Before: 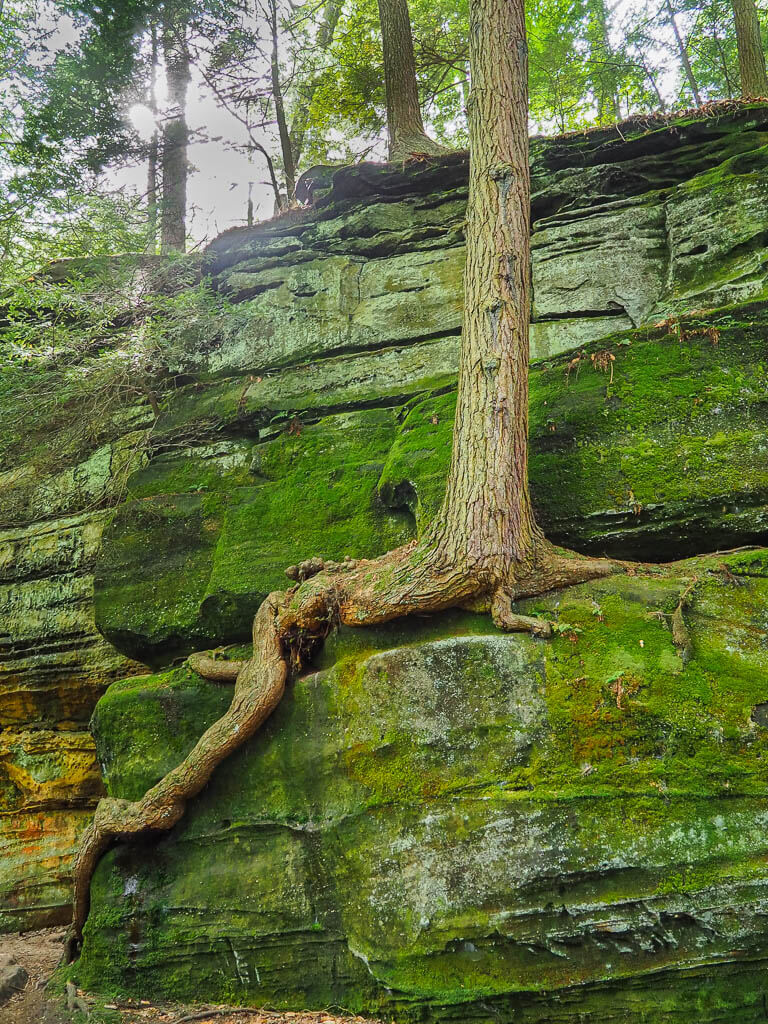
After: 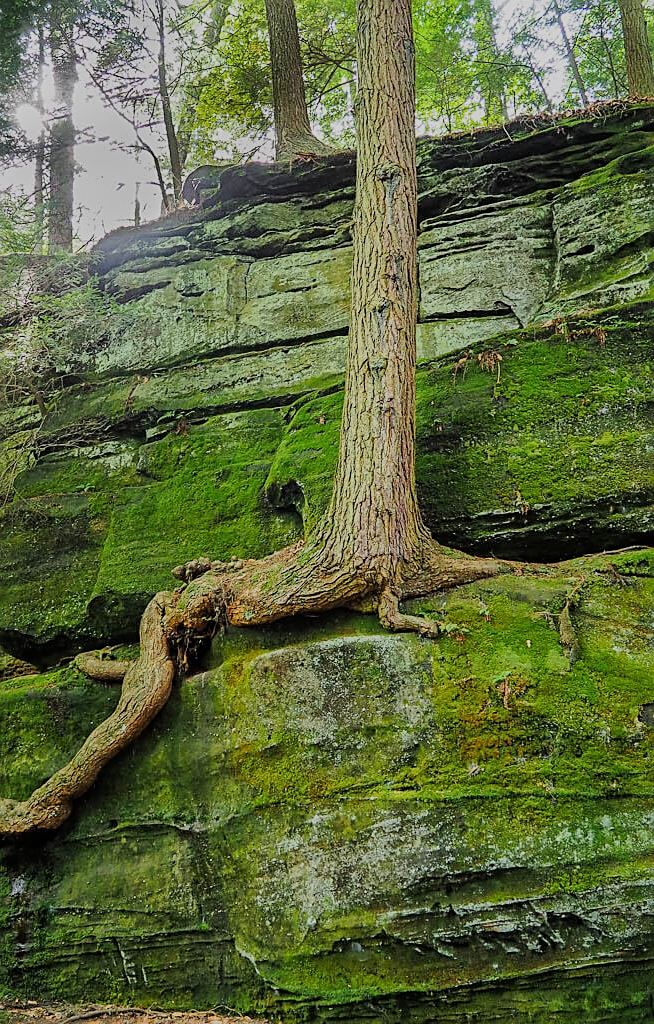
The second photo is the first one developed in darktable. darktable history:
crop and rotate: left 14.733%
sharpen: on, module defaults
filmic rgb: black relative exposure -7.65 EV, white relative exposure 4.56 EV, threshold 5.99 EV, hardness 3.61, enable highlight reconstruction true
